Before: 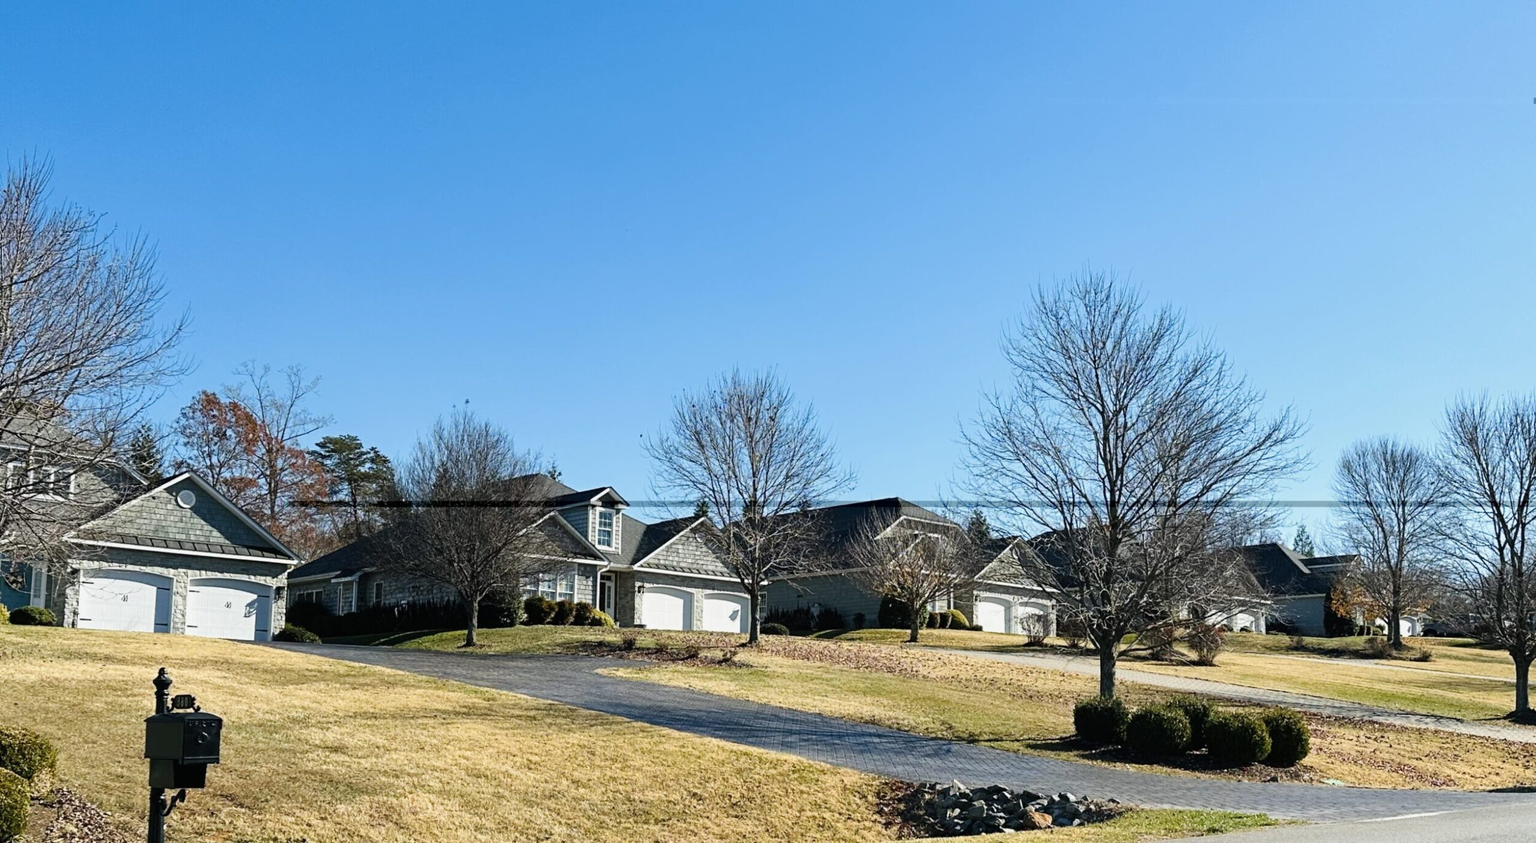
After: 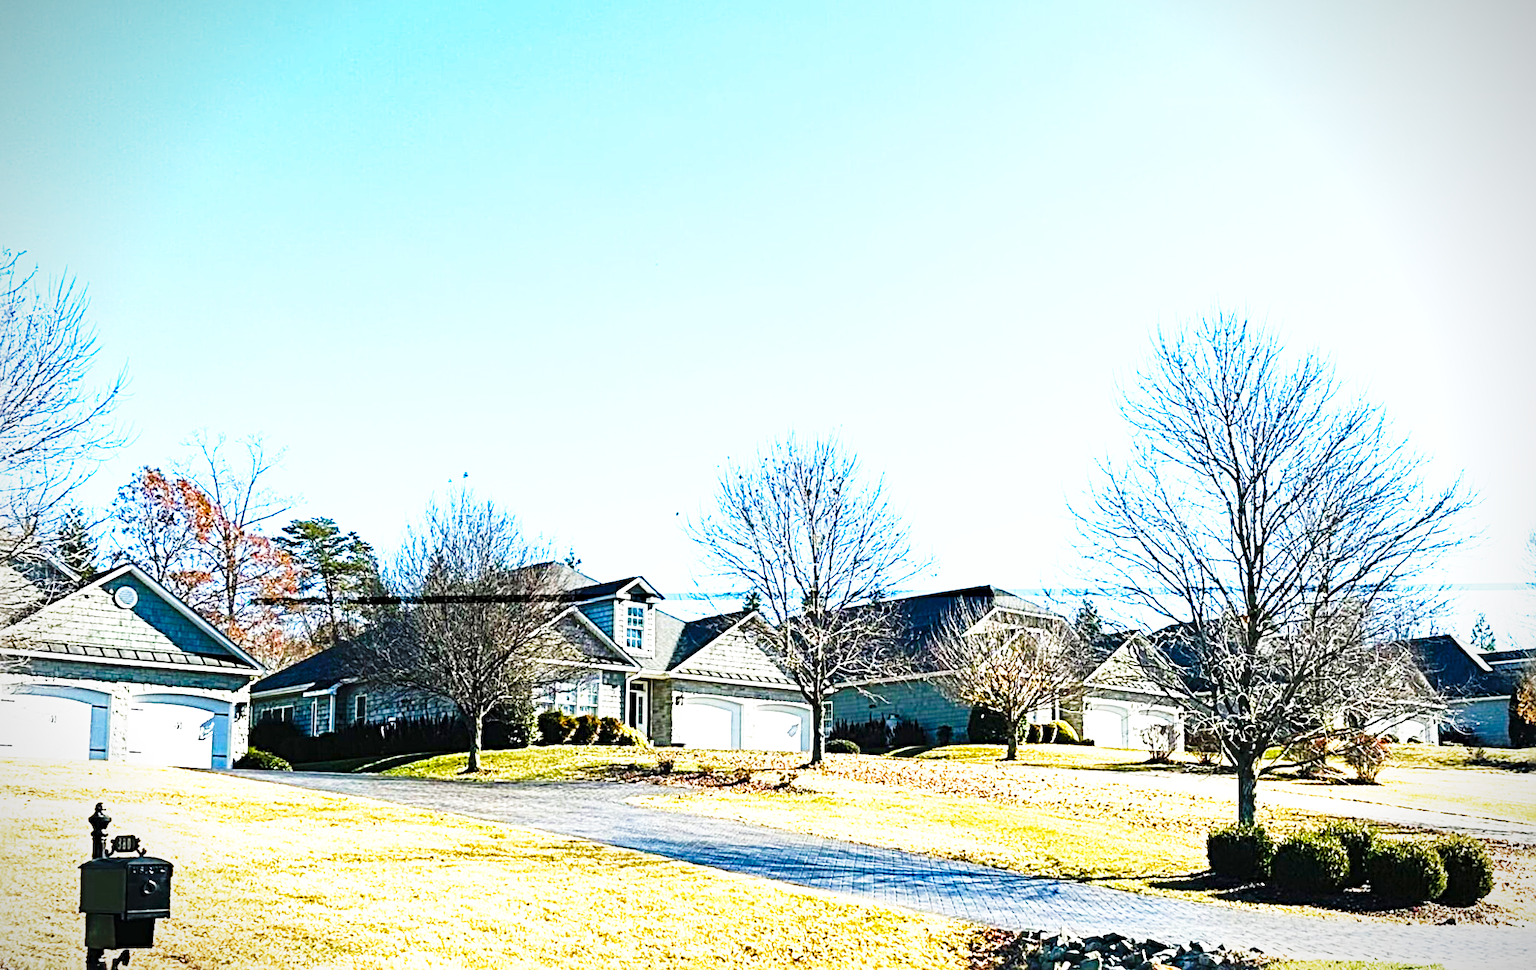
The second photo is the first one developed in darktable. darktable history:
color balance rgb: perceptual saturation grading › global saturation 39.222%, perceptual saturation grading › highlights -24.995%, perceptual saturation grading › mid-tones 34.98%, perceptual saturation grading › shadows 36.149%
sharpen: radius 3.983
crop and rotate: angle 0.705°, left 4.464%, top 0.647%, right 11.324%, bottom 2.396%
vignetting: fall-off start 88.29%, fall-off radius 43.03%, width/height ratio 1.164, unbound false
exposure: black level correction 0, exposure 0.899 EV, compensate highlight preservation false
base curve: curves: ch0 [(0, 0) (0.026, 0.03) (0.109, 0.232) (0.351, 0.748) (0.669, 0.968) (1, 1)], preserve colors none
color correction: highlights b* -0.015
